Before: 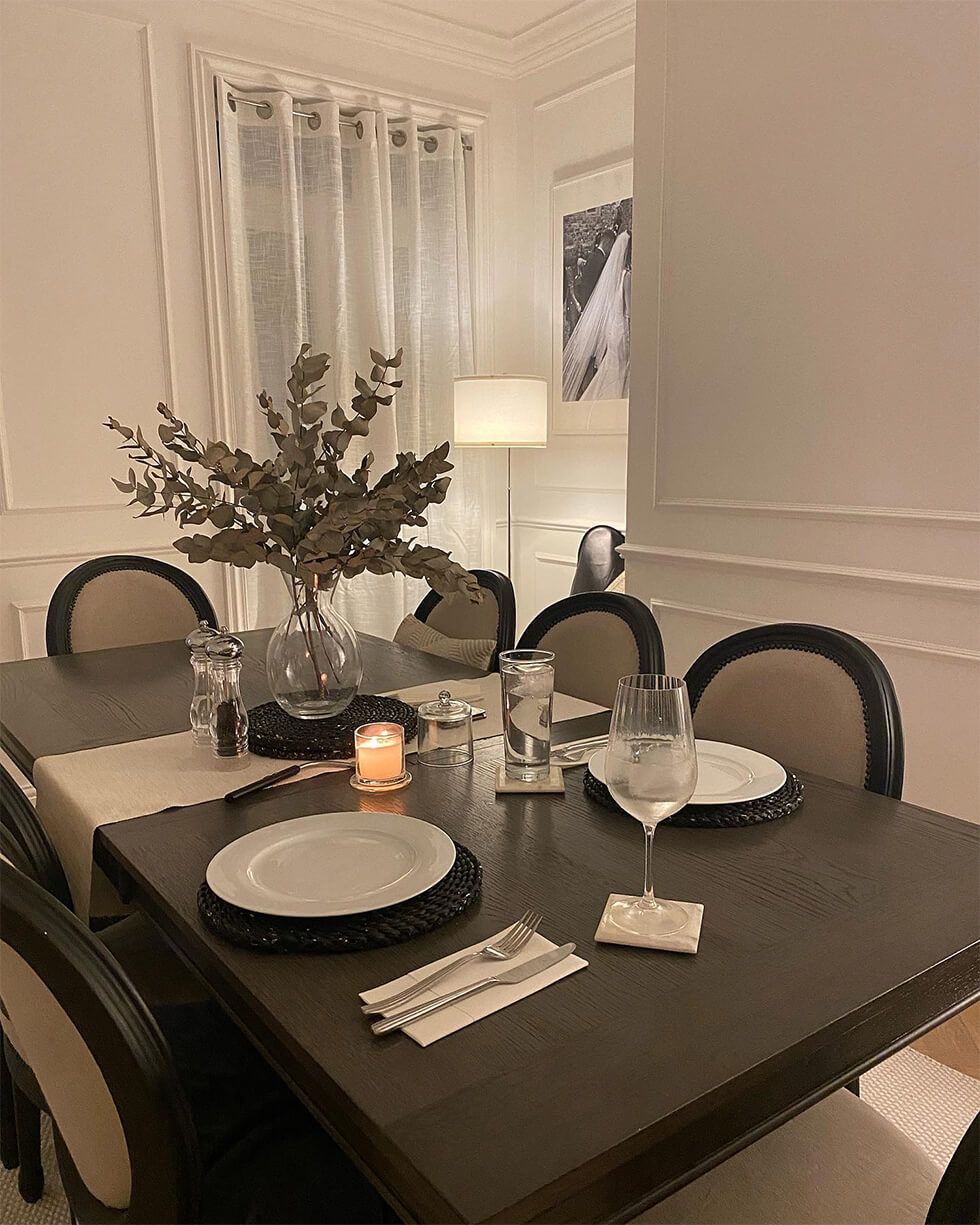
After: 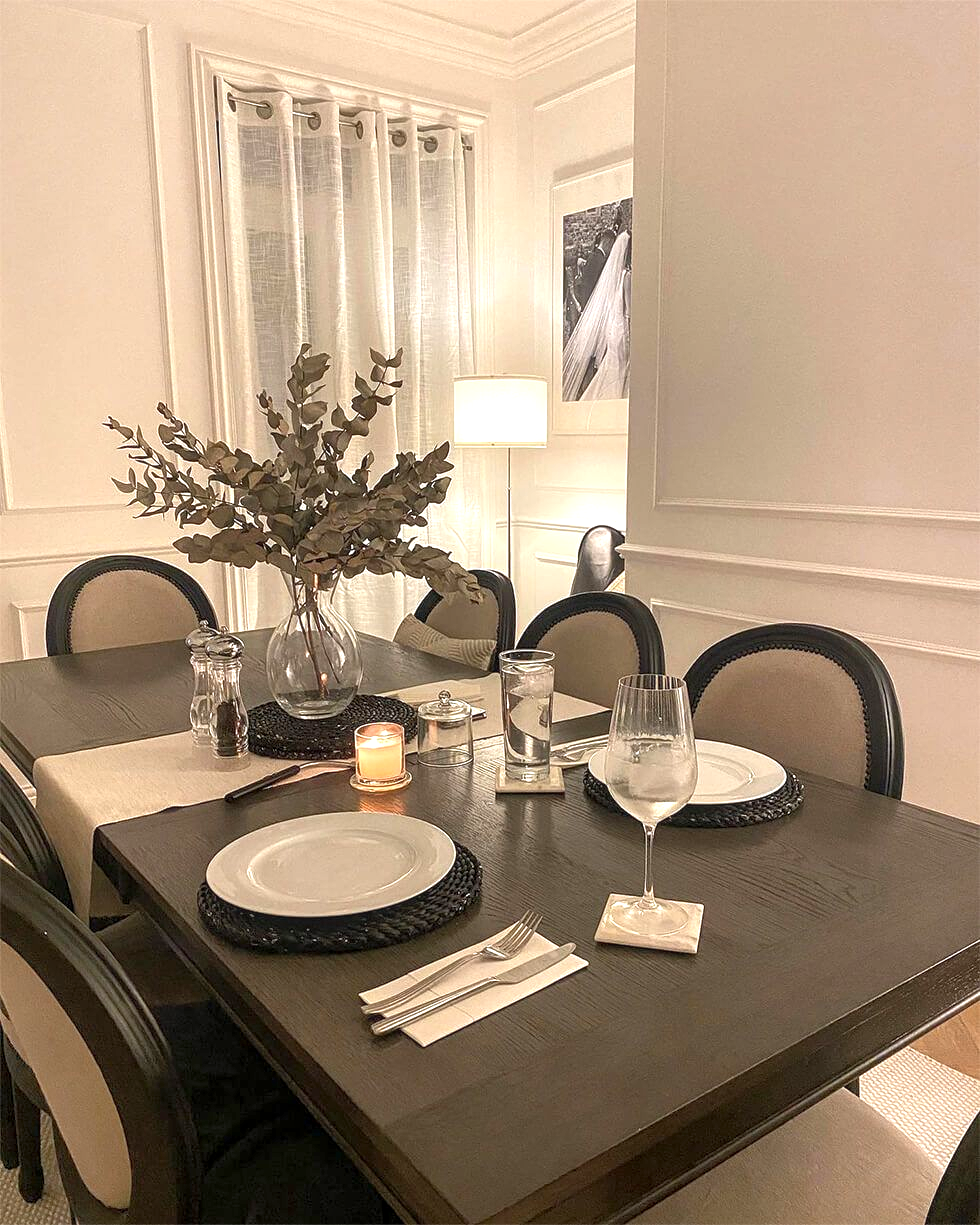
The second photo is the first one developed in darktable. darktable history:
shadows and highlights: shadows 42.76, highlights 8.31
exposure: exposure 0.699 EV, compensate highlight preservation false
local contrast: on, module defaults
